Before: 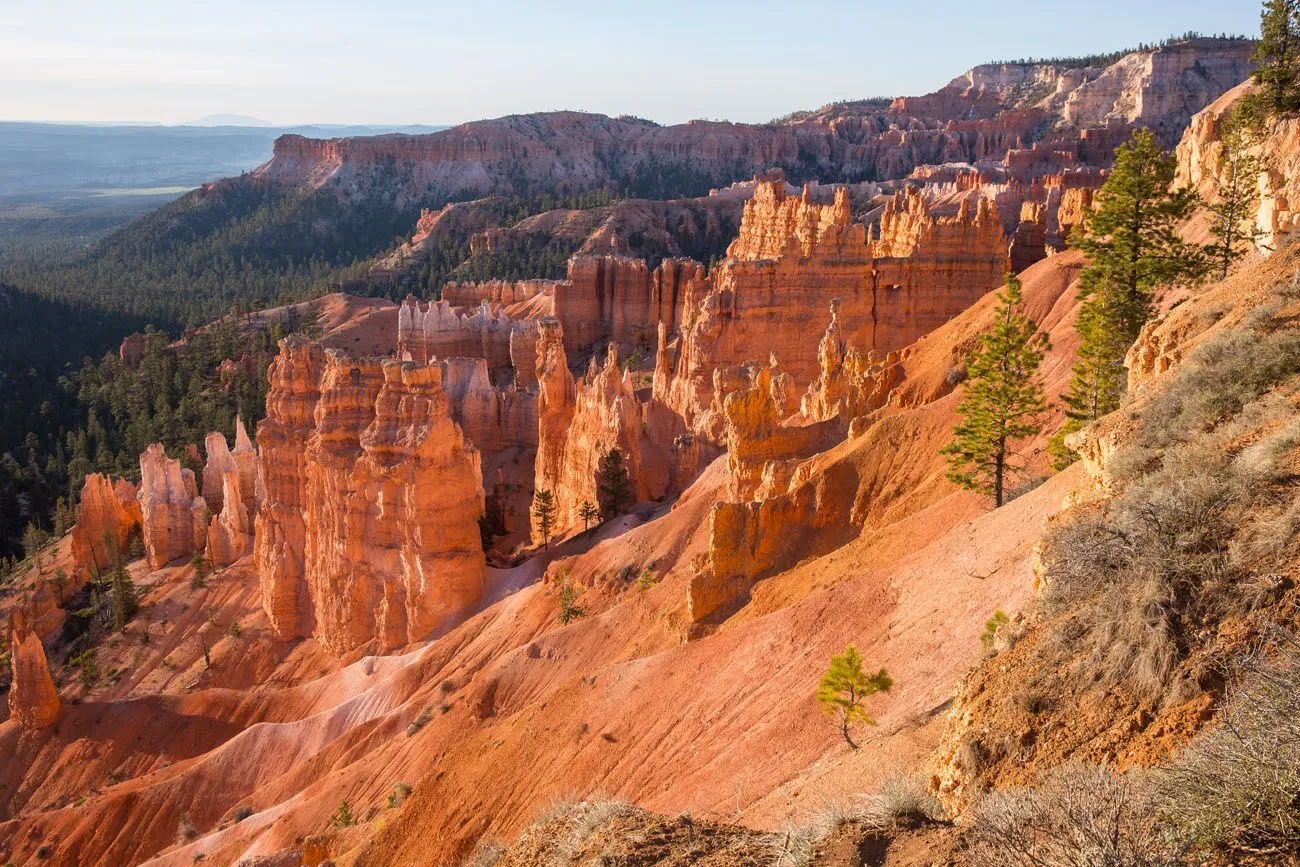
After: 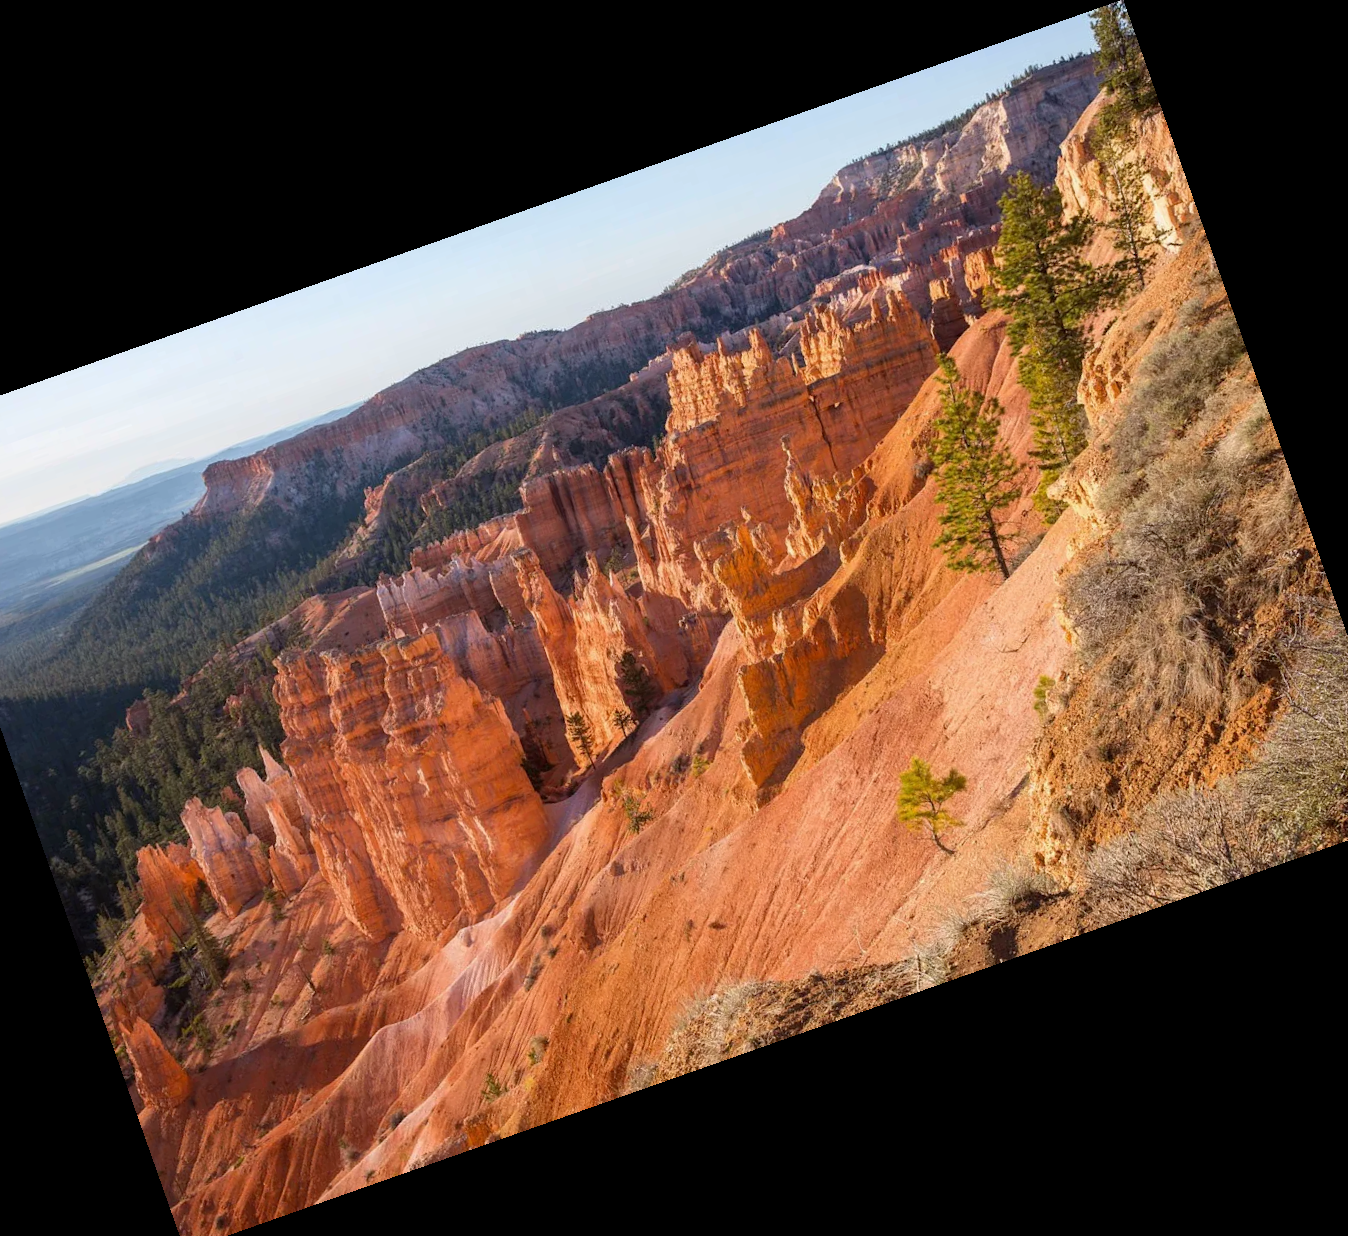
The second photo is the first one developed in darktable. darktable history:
crop and rotate: angle 19.43°, left 6.812%, right 4.125%, bottom 1.087%
white balance: red 0.986, blue 1.01
